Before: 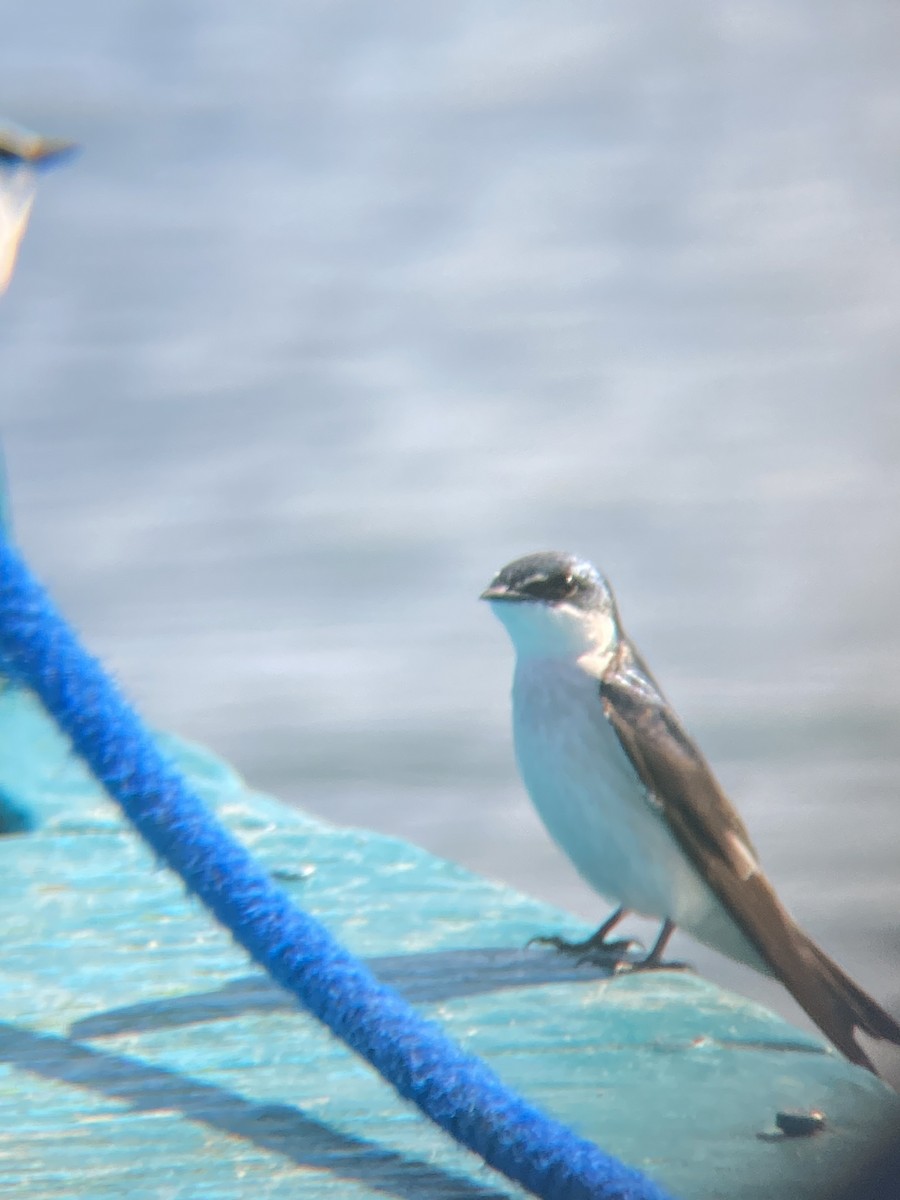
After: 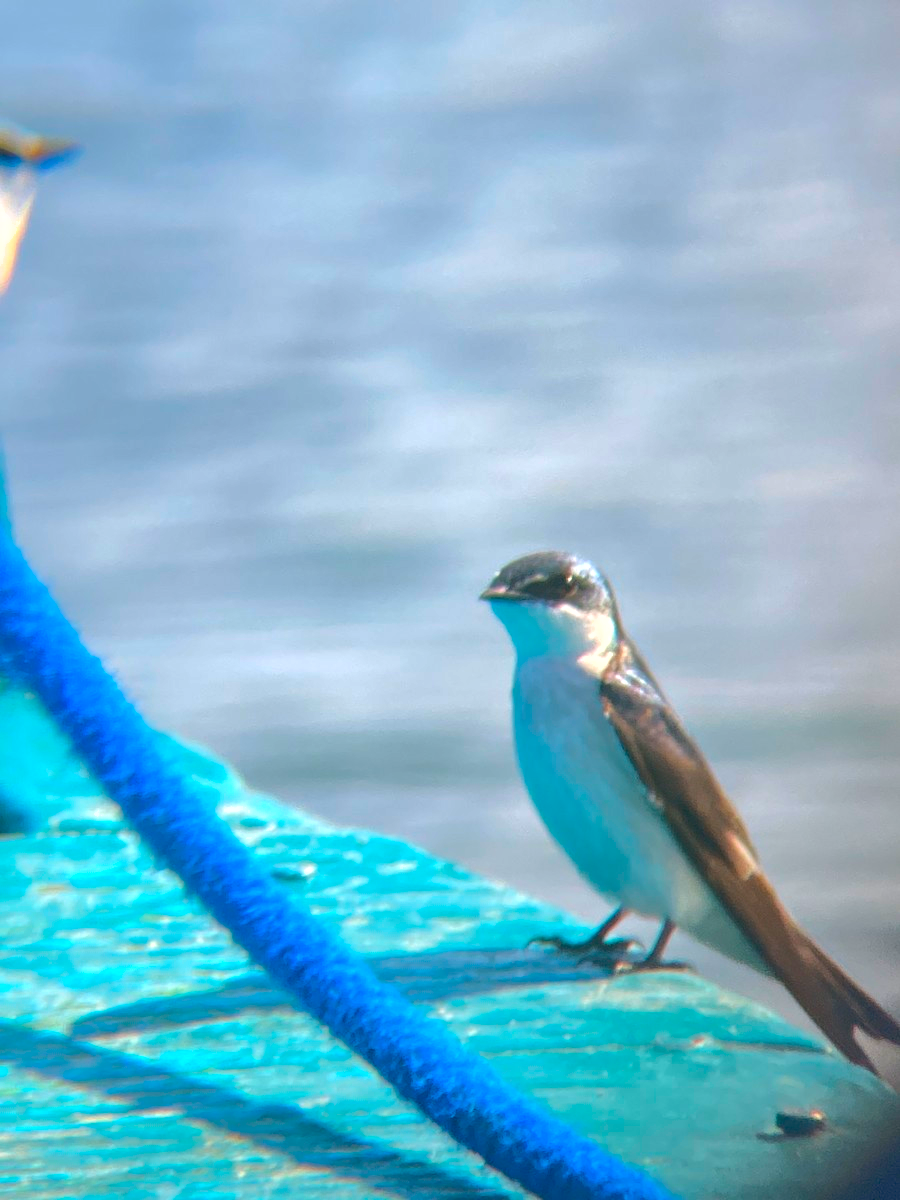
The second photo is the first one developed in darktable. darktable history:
color balance rgb: linear chroma grading › global chroma 14.694%, perceptual saturation grading › global saturation 19.451%, global vibrance 20%
exposure: black level correction 0.009, exposure -0.162 EV, compensate exposure bias true, compensate highlight preservation false
tone equalizer: -8 EV -0.382 EV, -7 EV -0.358 EV, -6 EV -0.366 EV, -5 EV -0.212 EV, -3 EV 0.243 EV, -2 EV 0.346 EV, -1 EV 0.406 EV, +0 EV 0.433 EV, edges refinement/feathering 500, mask exposure compensation -1.57 EV, preserve details no
shadows and highlights: on, module defaults
